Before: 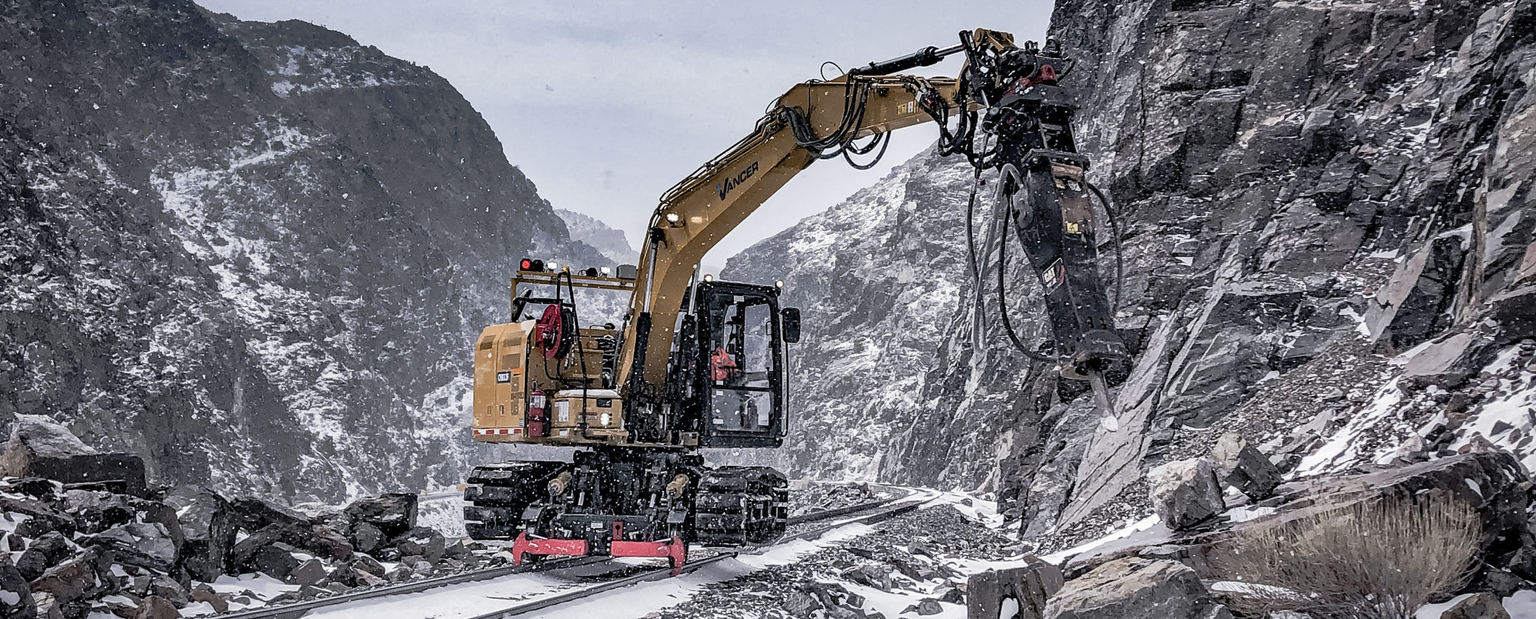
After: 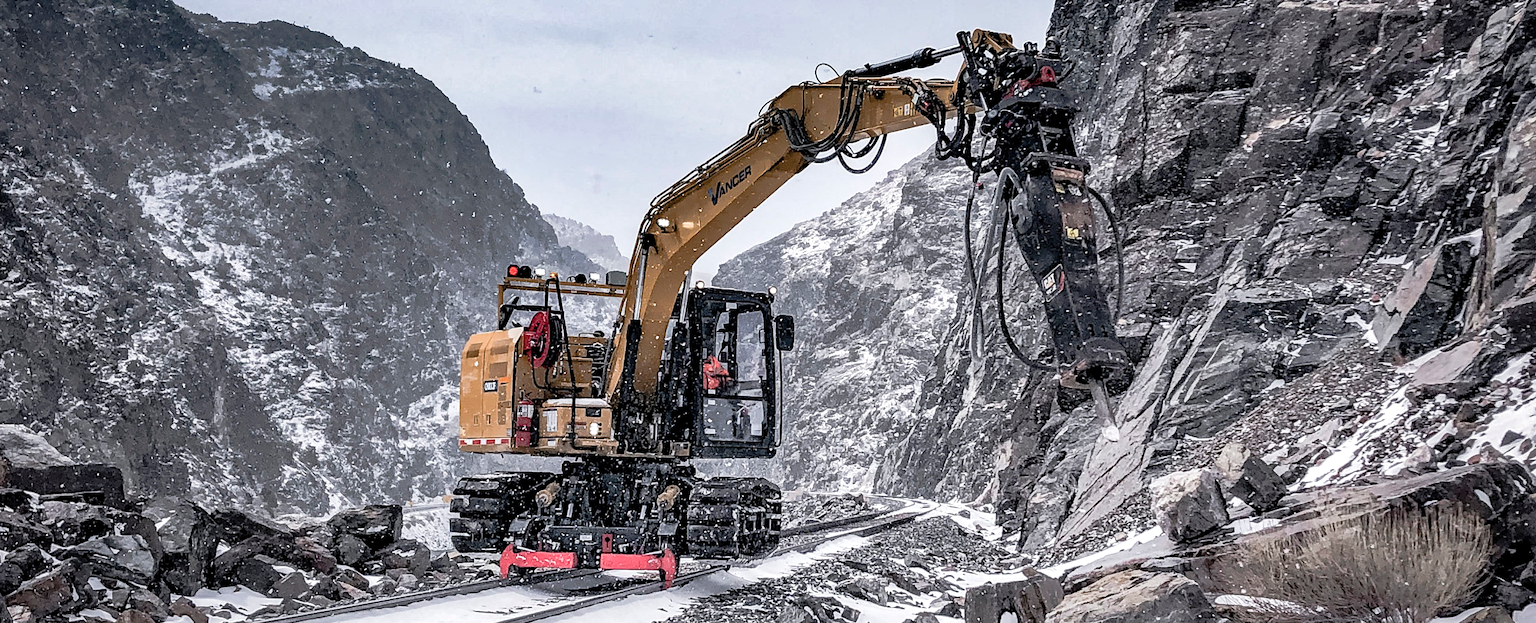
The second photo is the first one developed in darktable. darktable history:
exposure: exposure 0.207 EV, compensate exposure bias true, compensate highlight preservation false
crop and rotate: left 1.64%, right 0.654%, bottom 1.374%
